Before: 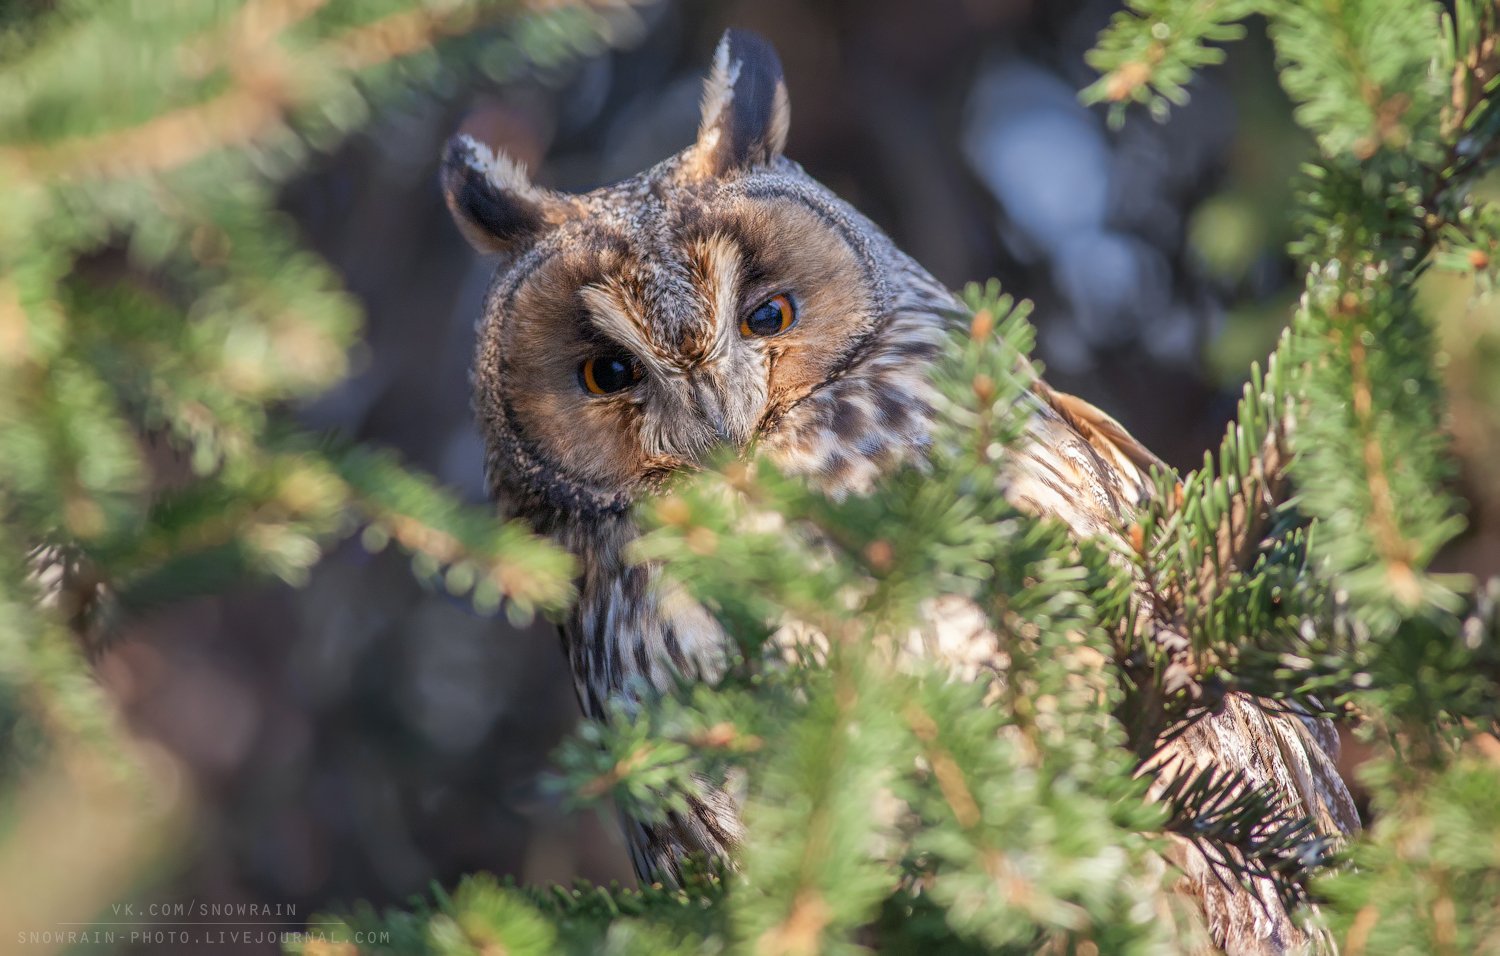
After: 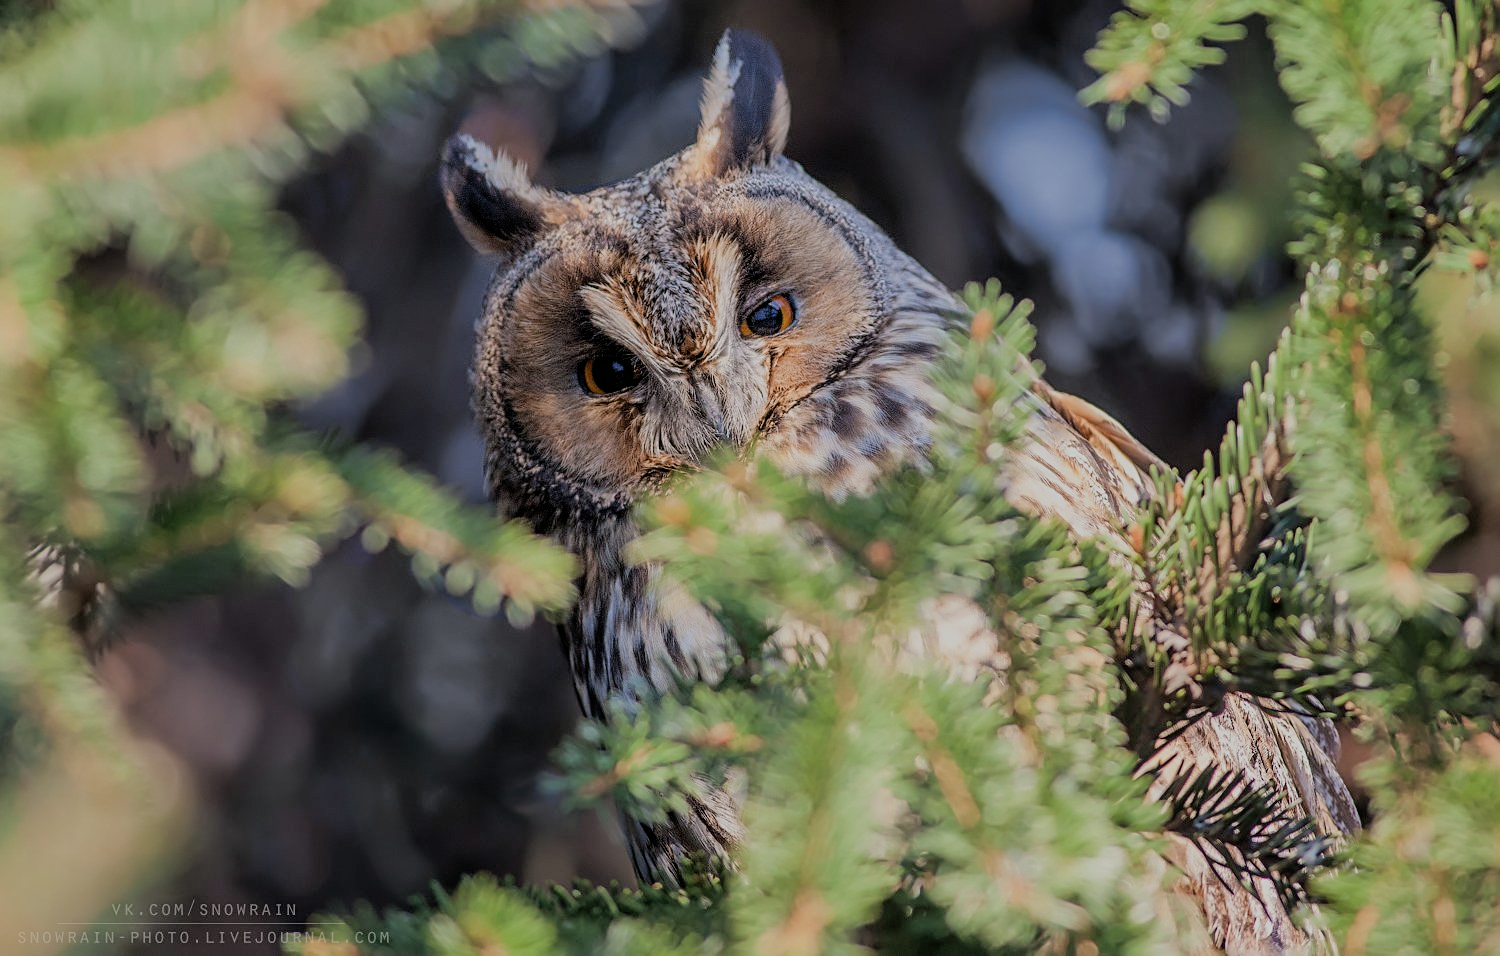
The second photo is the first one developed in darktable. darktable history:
sharpen: on, module defaults
filmic rgb: black relative exposure -6.07 EV, white relative exposure 6.95 EV, hardness 2.27
tone equalizer: on, module defaults
